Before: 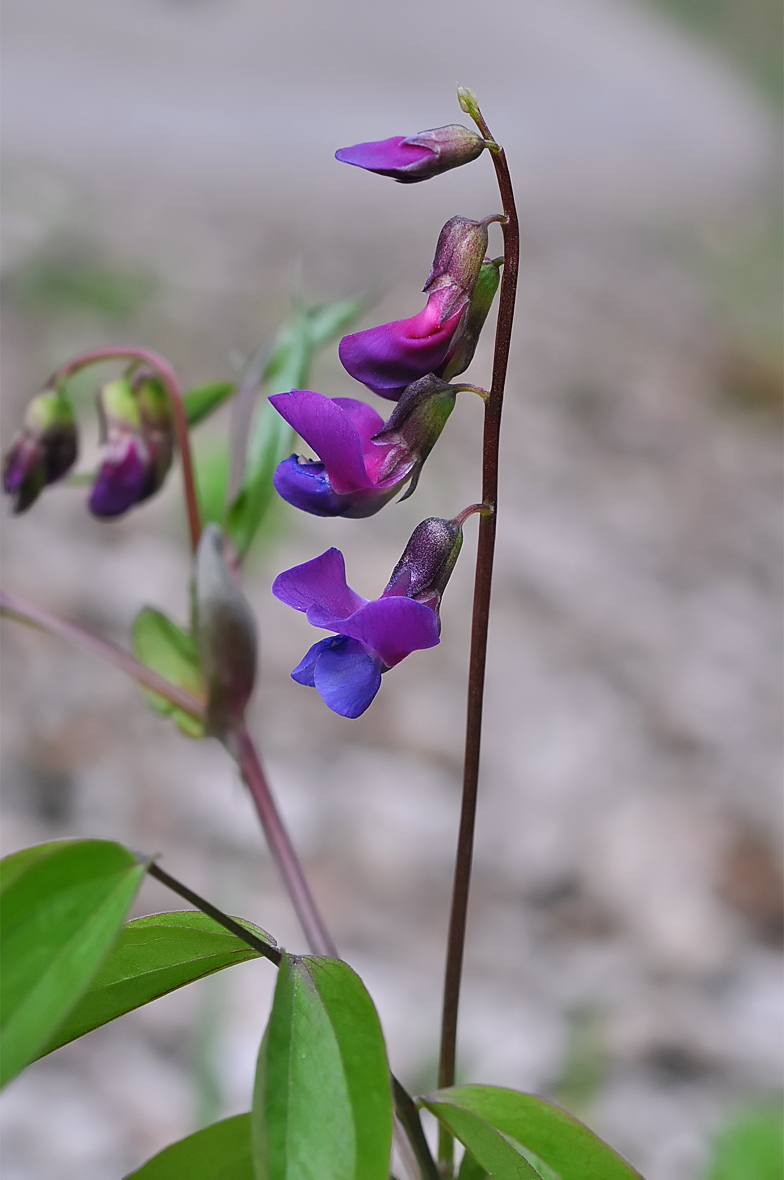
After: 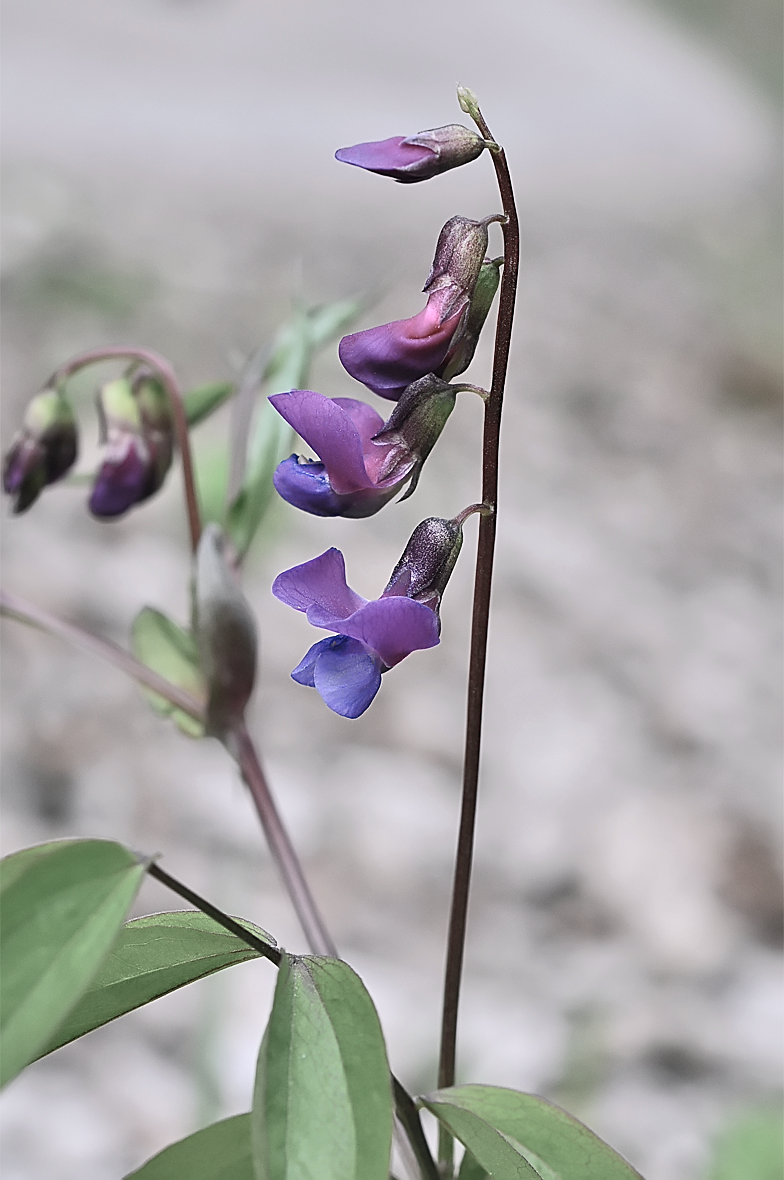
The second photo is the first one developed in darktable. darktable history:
sharpen: on, module defaults
color balance rgb: perceptual saturation grading › global saturation -28.775%, perceptual saturation grading › highlights -21.104%, perceptual saturation grading › mid-tones -23.97%, perceptual saturation grading › shadows -24.672%
contrast brightness saturation: contrast 0.204, brightness 0.145, saturation 0.139
